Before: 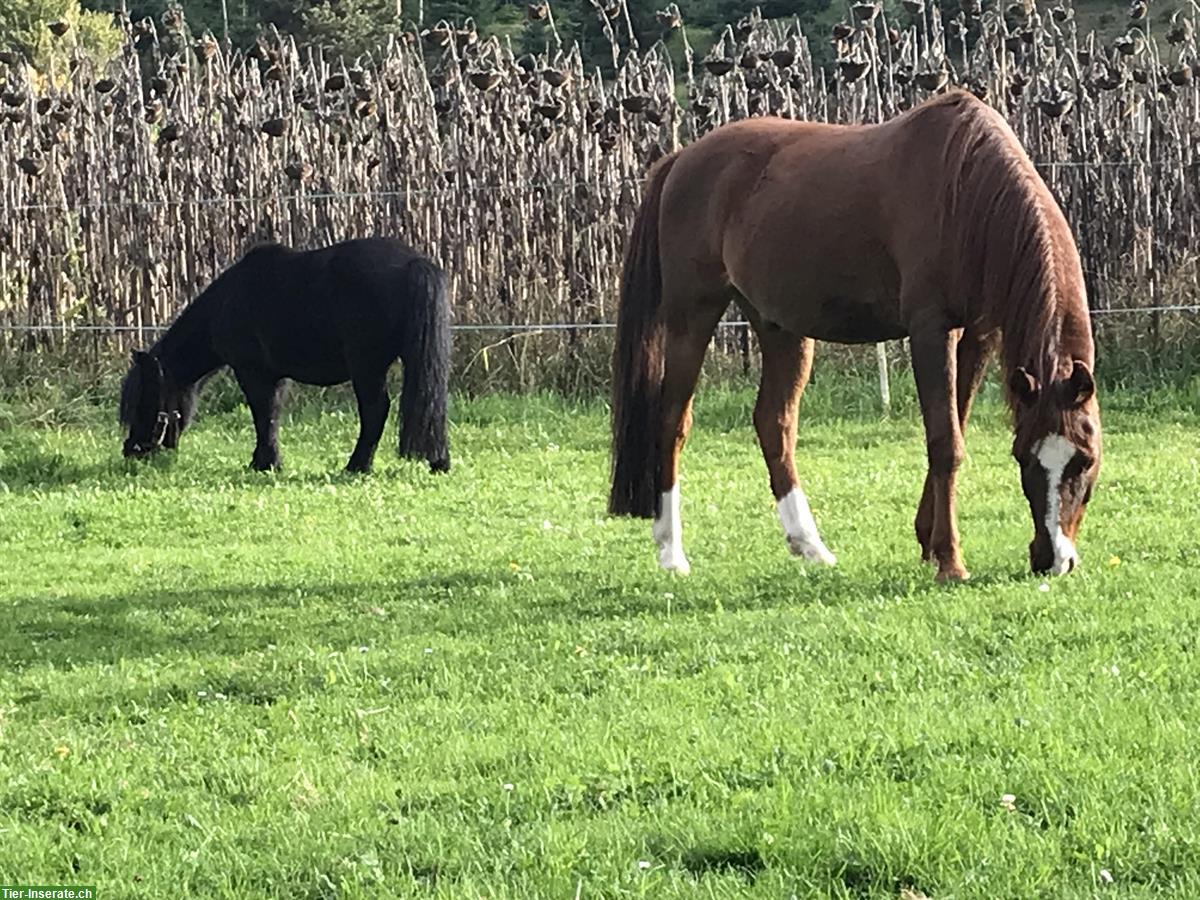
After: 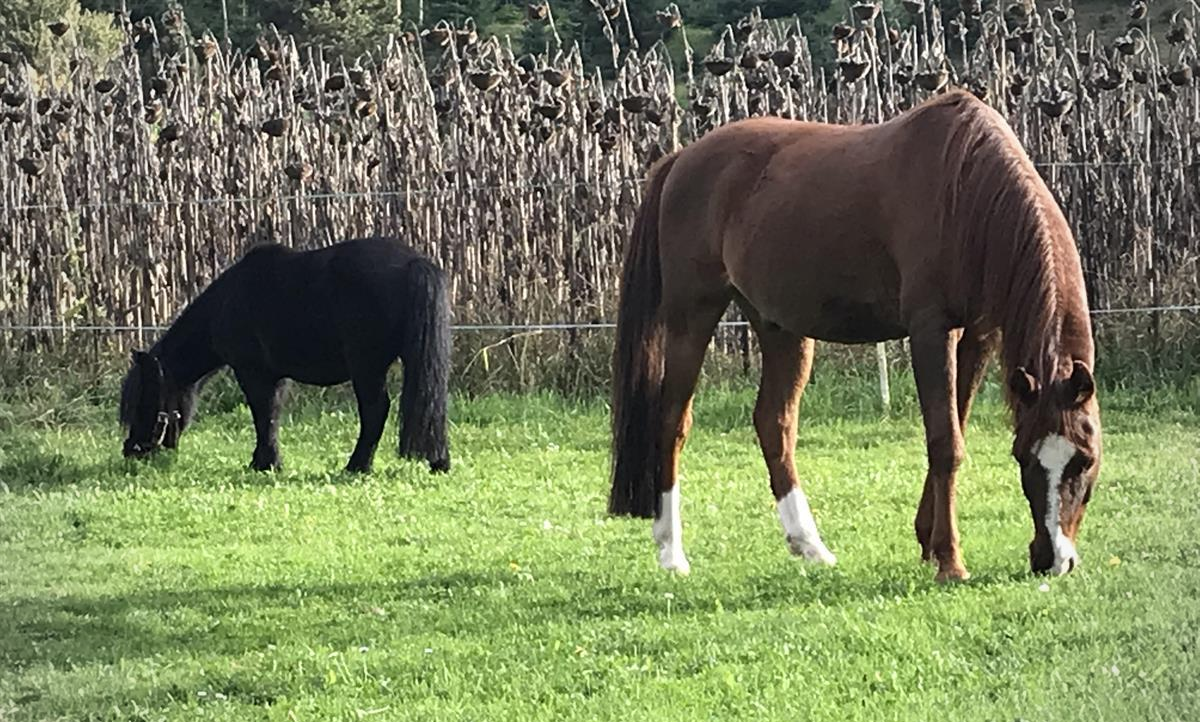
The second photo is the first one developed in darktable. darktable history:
crop: bottom 19.714%
vignetting: fall-off start 74.68%, fall-off radius 65.5%, brightness -0.447, saturation -0.687
